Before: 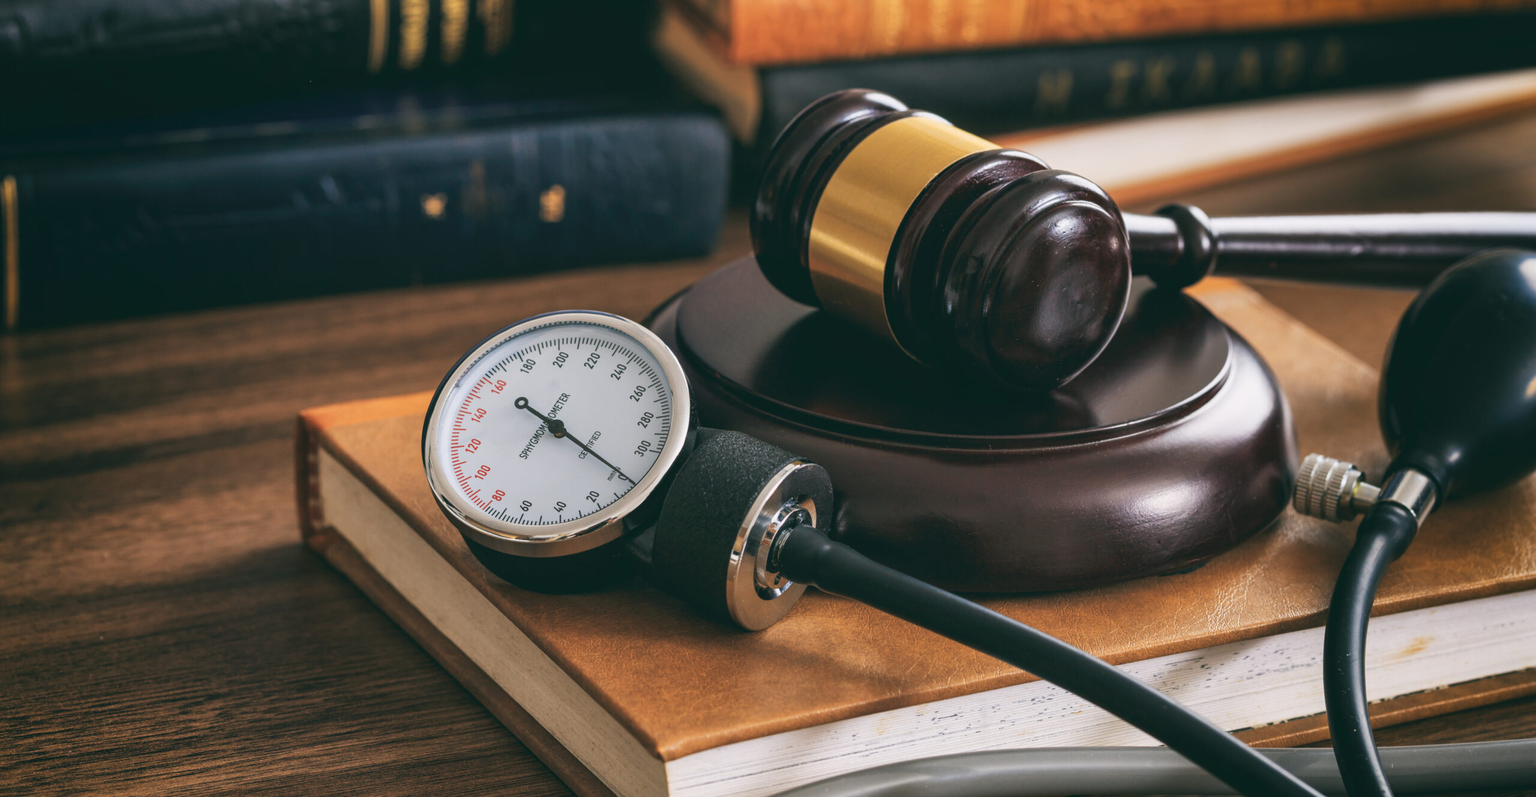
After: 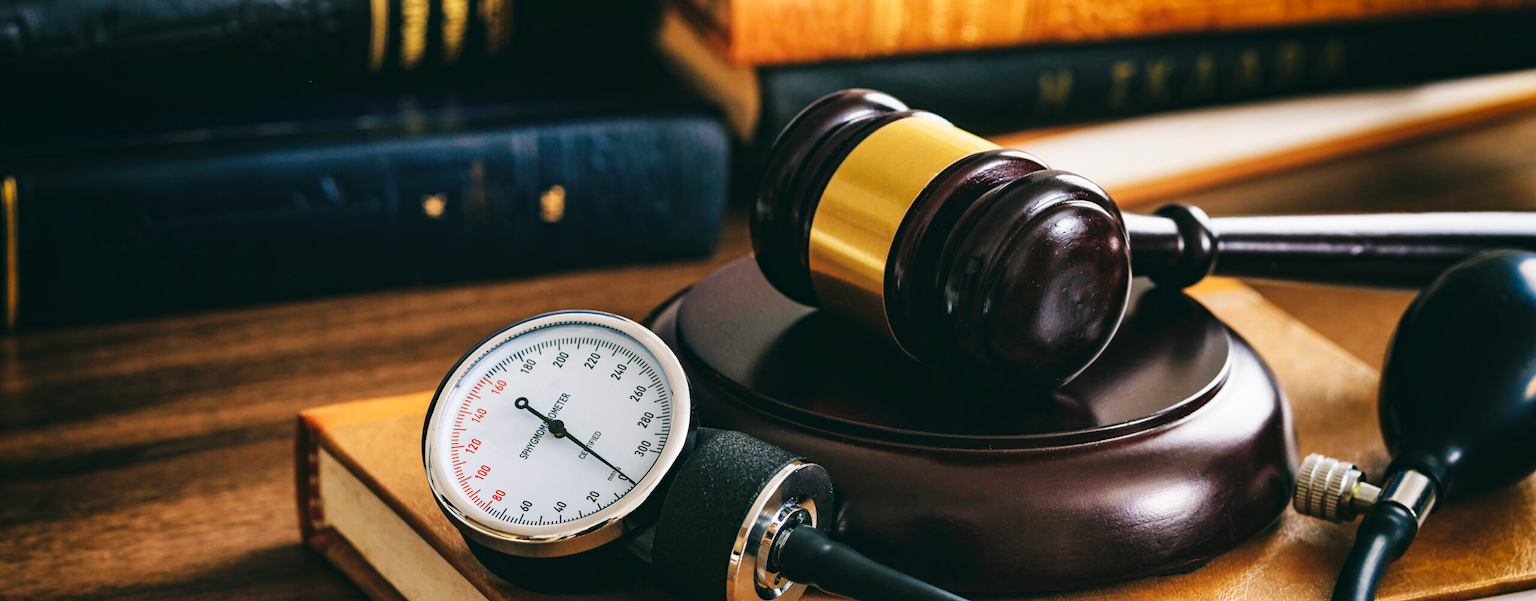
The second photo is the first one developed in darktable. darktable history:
crop: bottom 24.437%
base curve: curves: ch0 [(0, 0) (0.036, 0.025) (0.121, 0.166) (0.206, 0.329) (0.605, 0.79) (1, 1)], preserve colors none
haze removal: compatibility mode true, adaptive false
